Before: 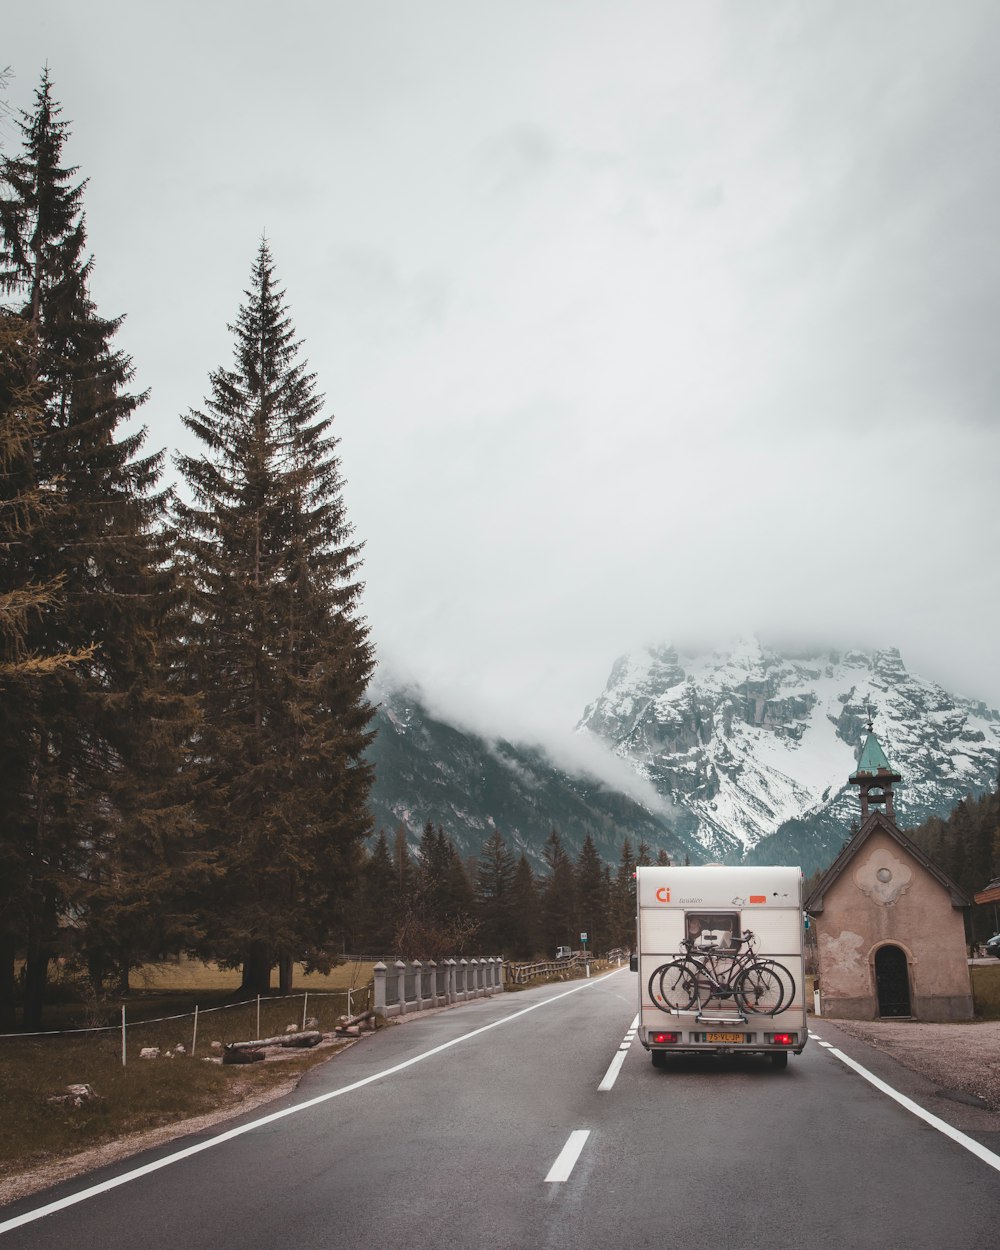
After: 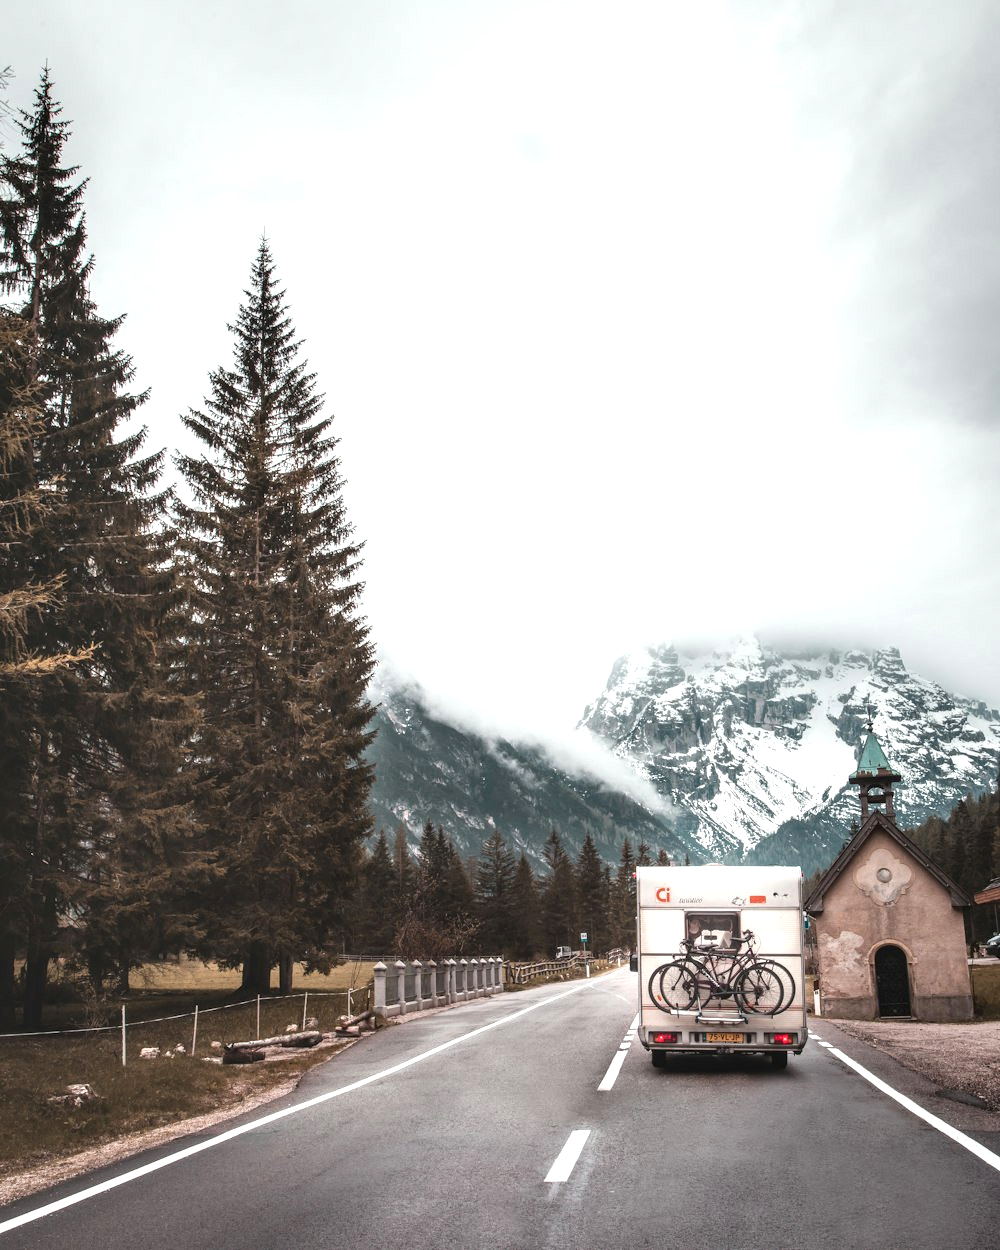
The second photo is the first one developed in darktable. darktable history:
exposure: black level correction -0.002, exposure 0.536 EV, compensate exposure bias true, compensate highlight preservation false
local contrast: highlights 60%, shadows 63%, detail 160%
